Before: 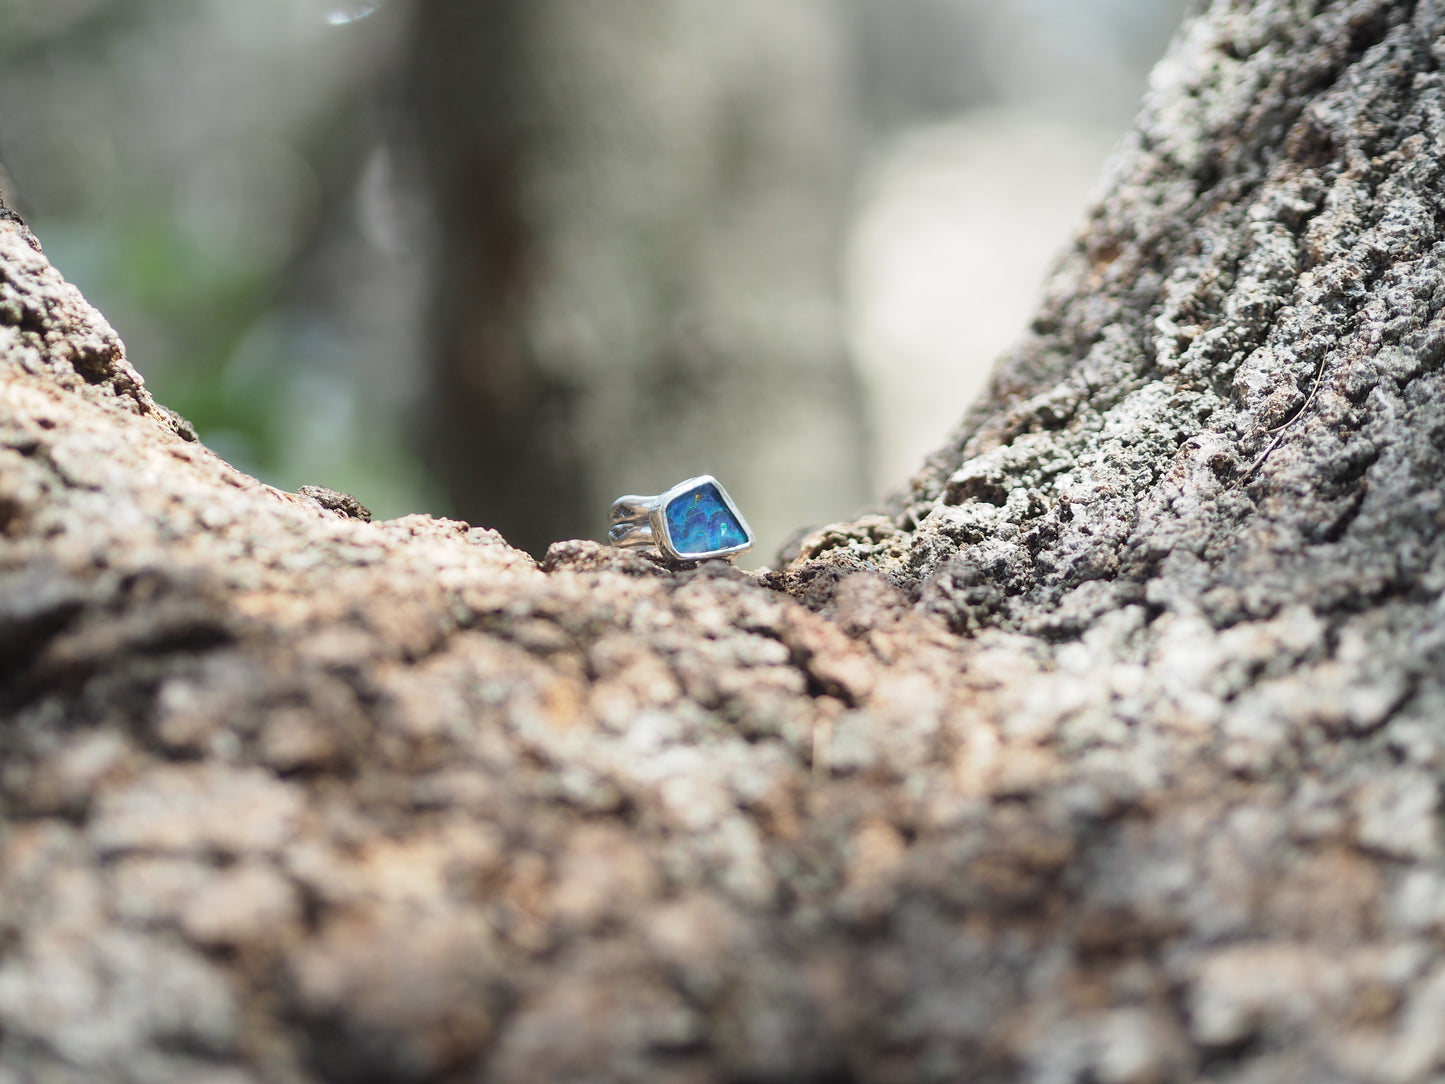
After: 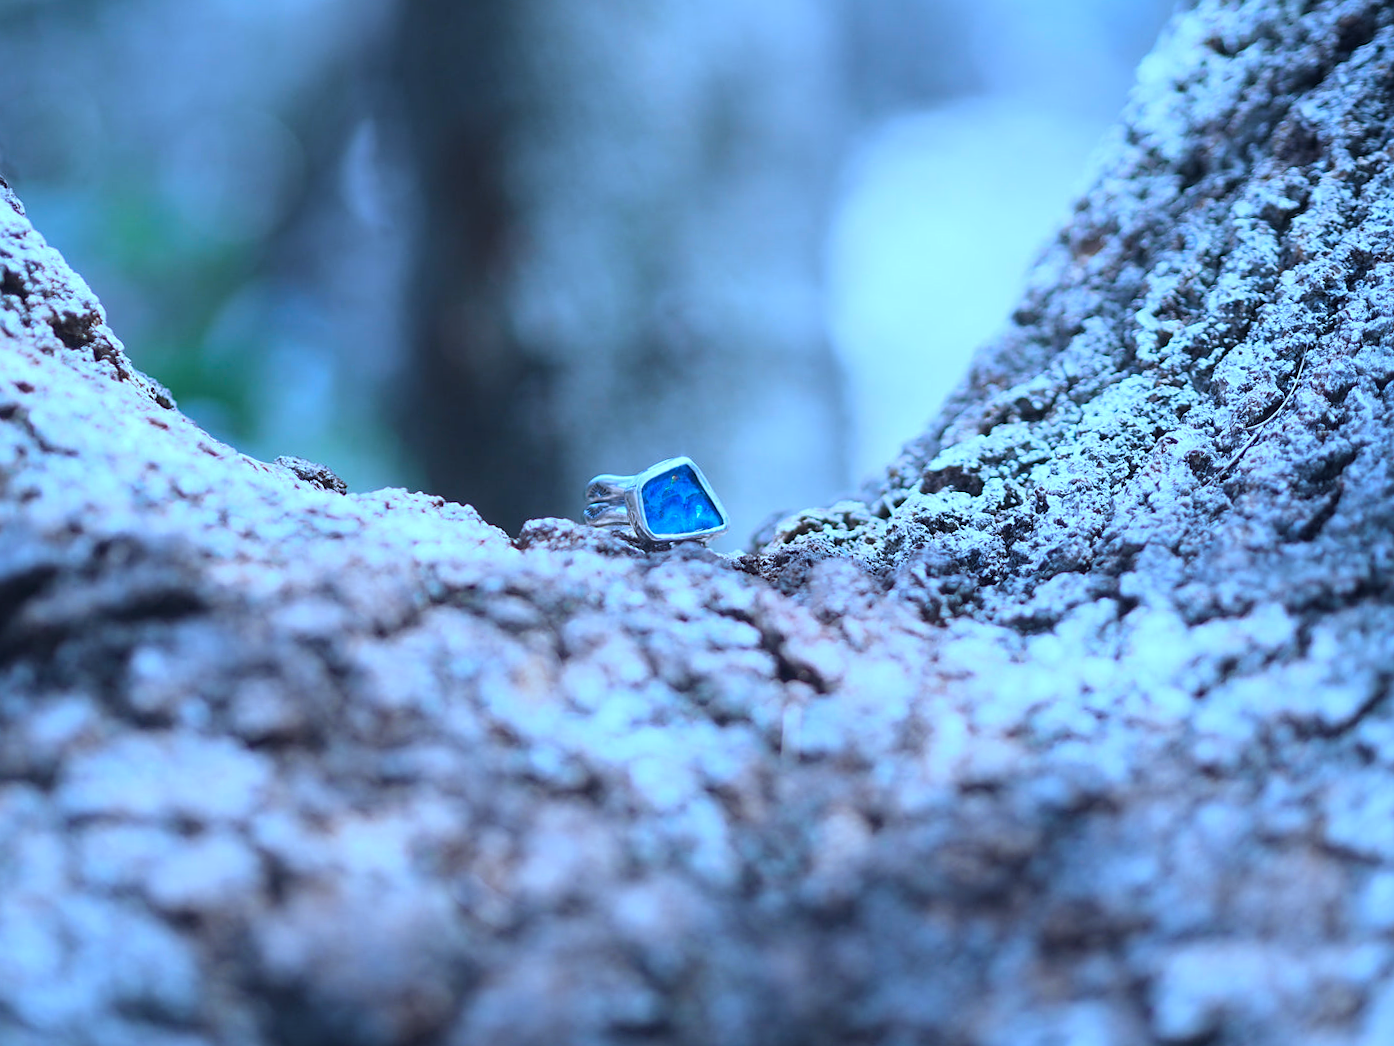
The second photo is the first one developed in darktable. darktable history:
crop and rotate: angle -1.57°
sharpen: amount 0.215
color calibration: illuminant as shot in camera, x 0.442, y 0.414, temperature 2904.28 K
